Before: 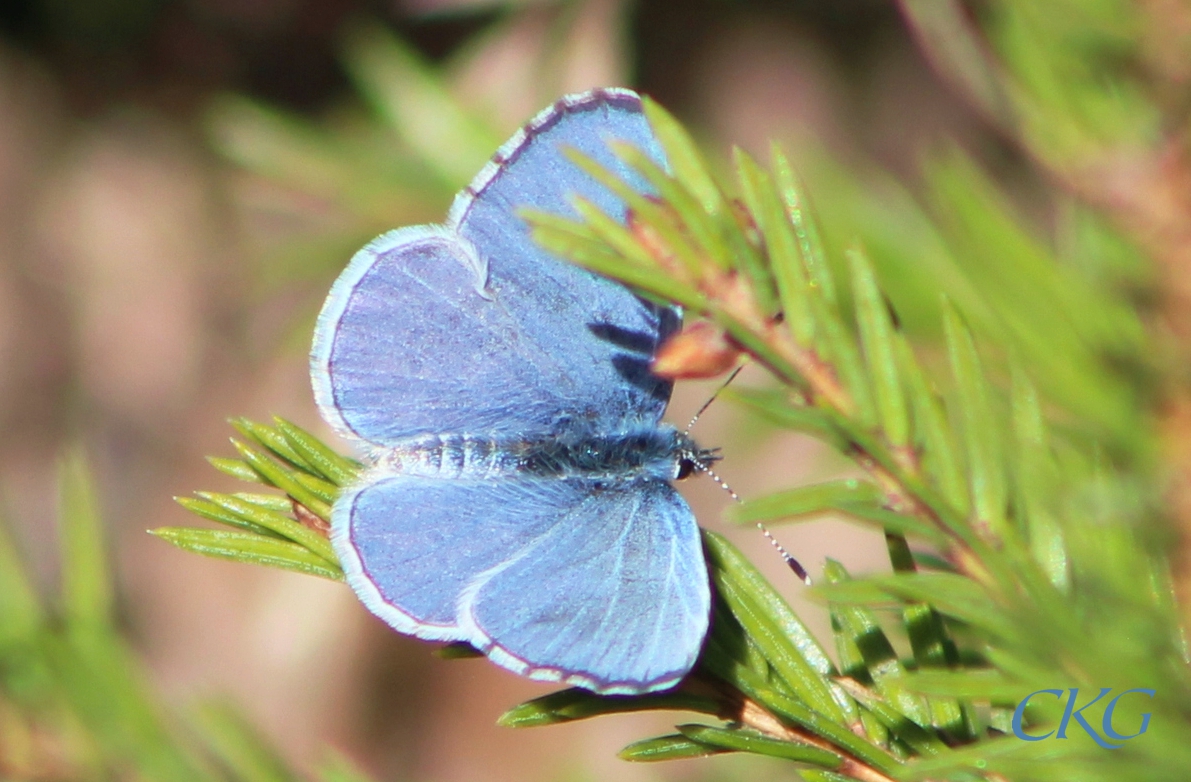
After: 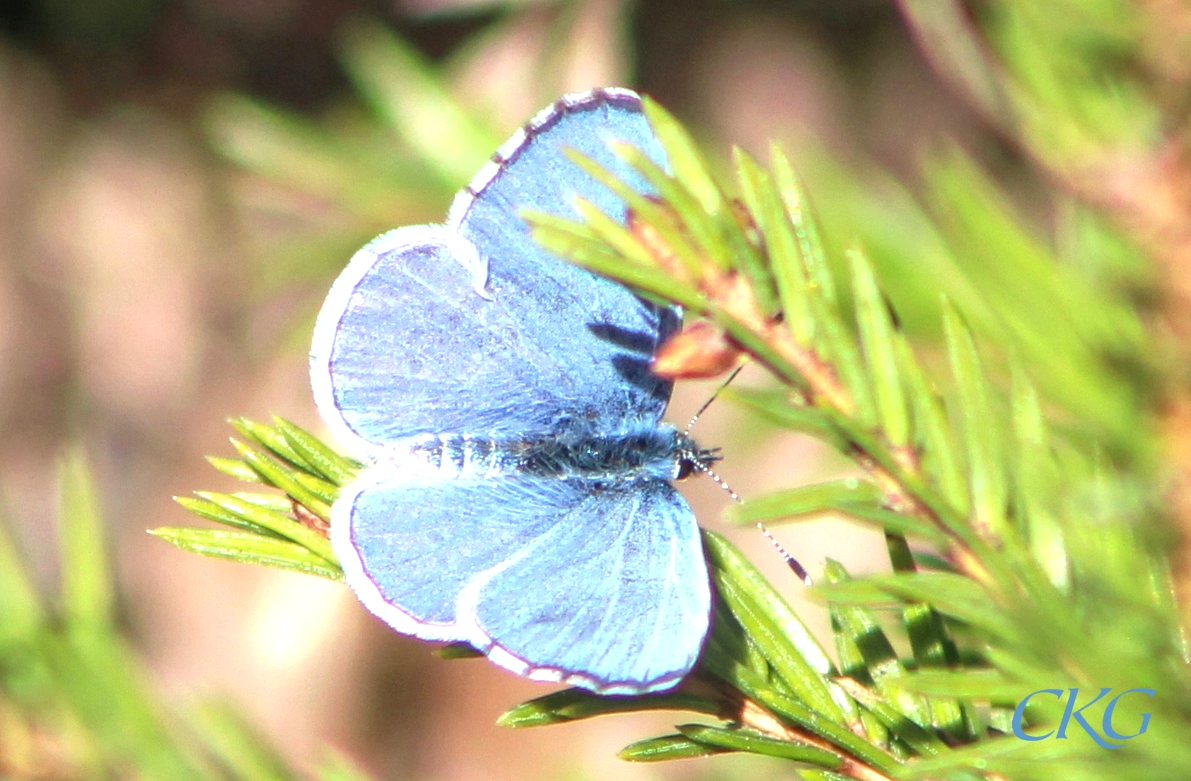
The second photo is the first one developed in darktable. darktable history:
local contrast: highlights 1%, shadows 3%, detail 133%
tone equalizer: -8 EV -0.789 EV, -7 EV -0.736 EV, -6 EV -0.629 EV, -5 EV -0.394 EV, -3 EV 0.365 EV, -2 EV 0.6 EV, -1 EV 0.689 EV, +0 EV 0.746 EV, smoothing diameter 24.77%, edges refinement/feathering 6.2, preserve details guided filter
crop: bottom 0.071%
